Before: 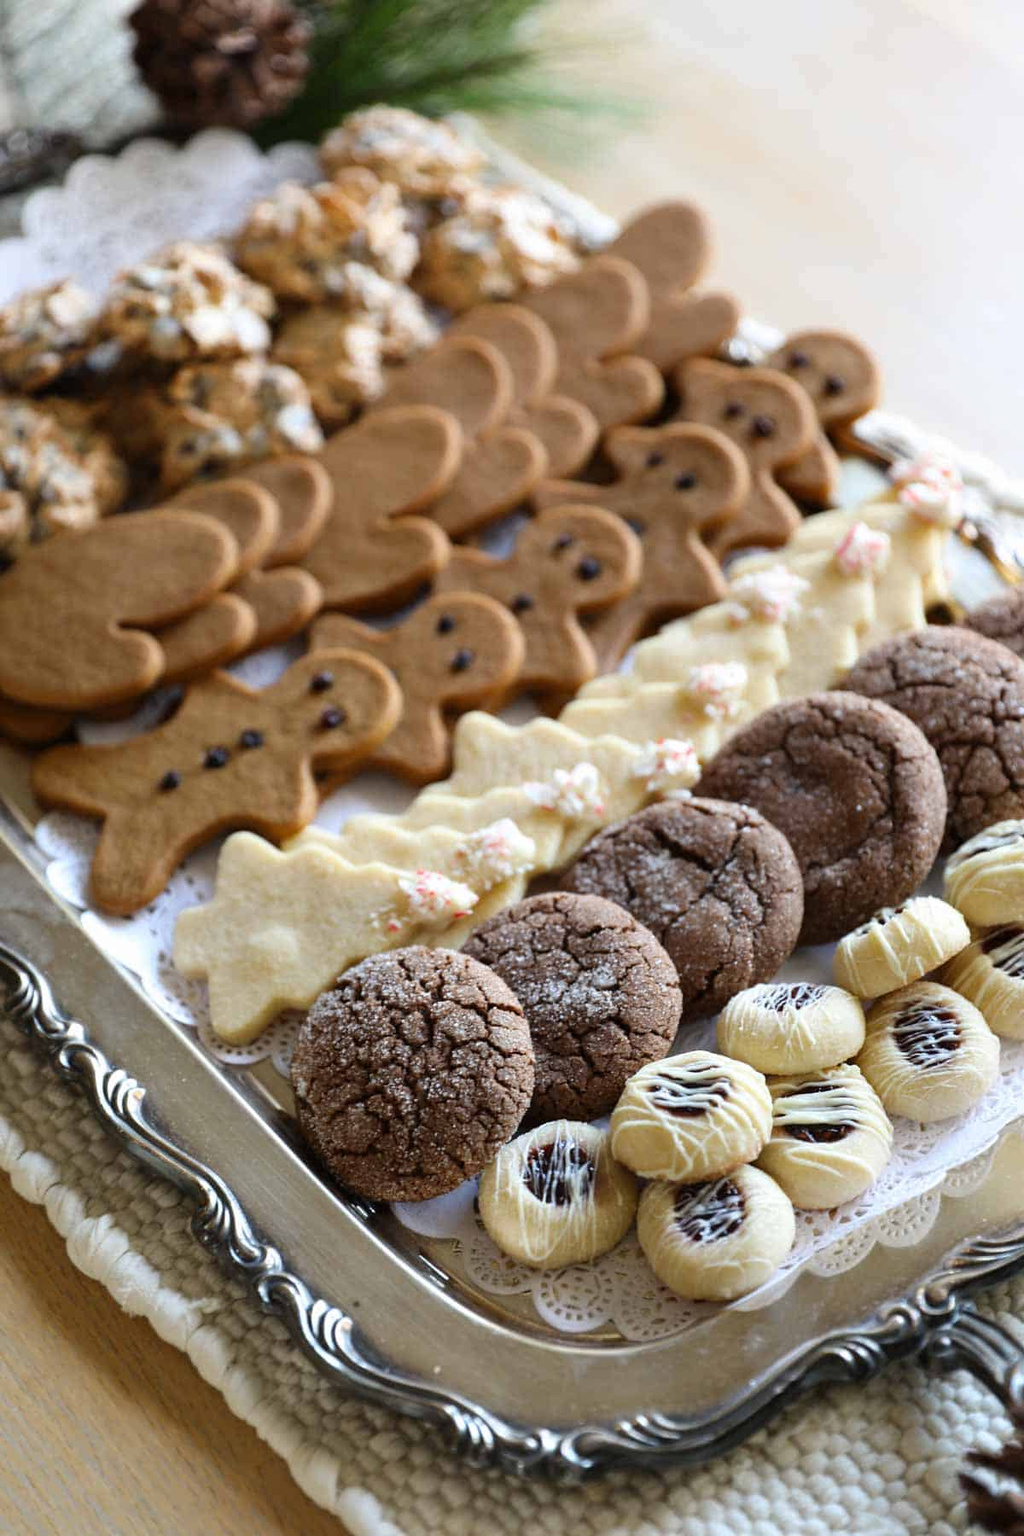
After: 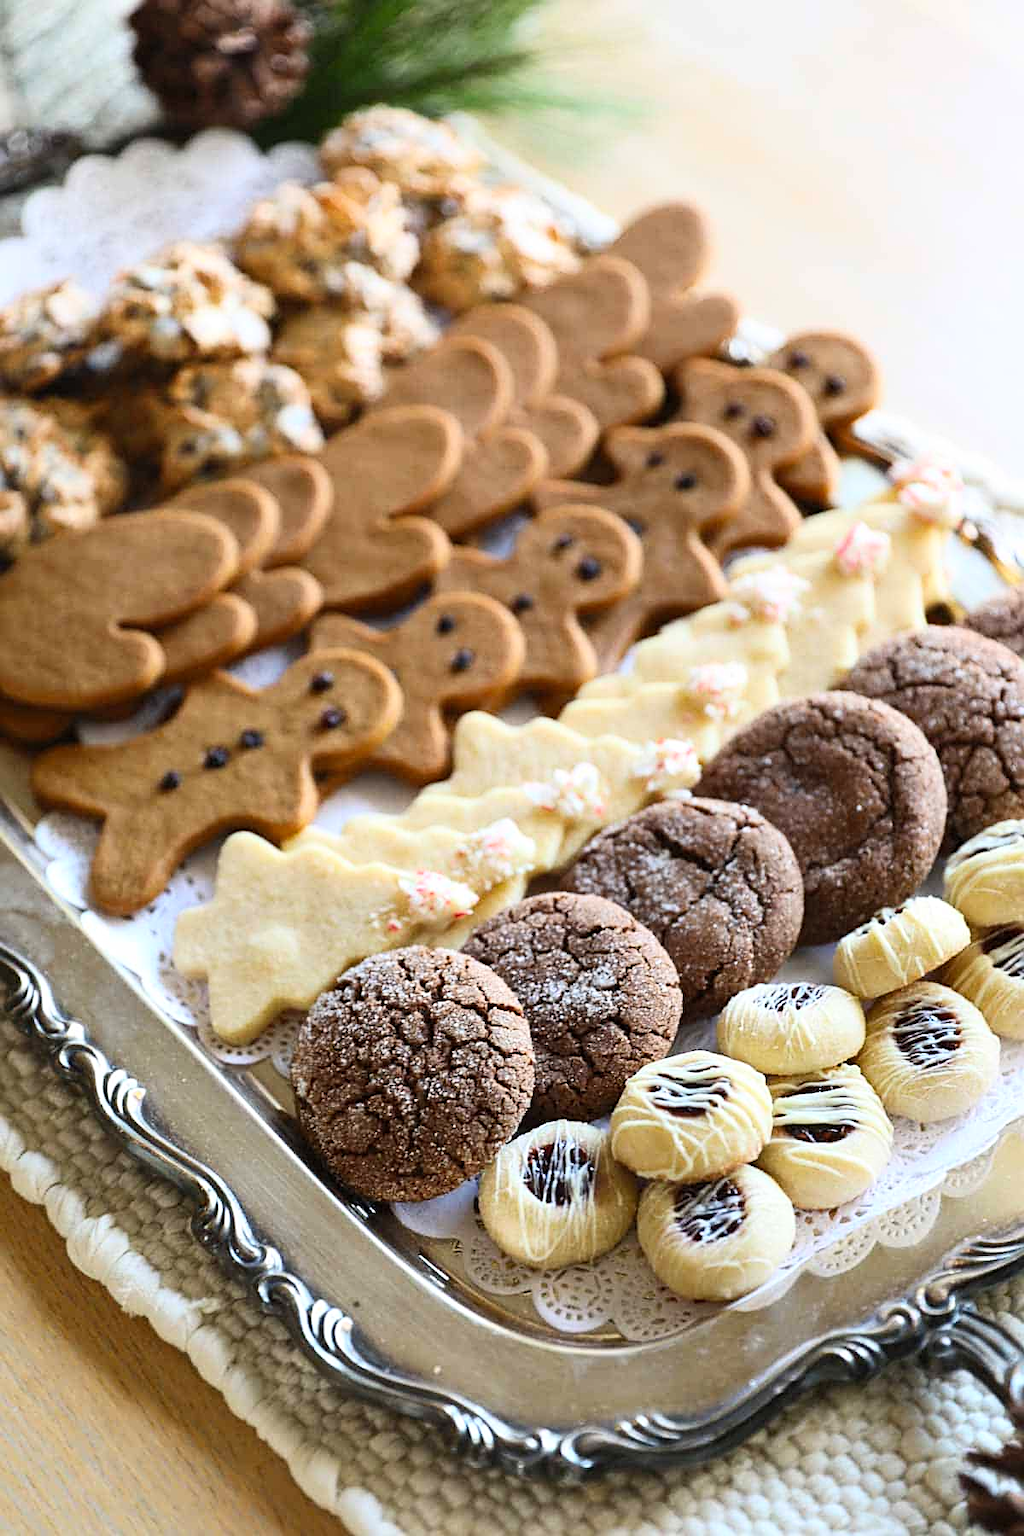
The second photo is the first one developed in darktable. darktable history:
sharpen: on, module defaults
tone equalizer: on, module defaults
contrast brightness saturation: contrast 0.205, brightness 0.157, saturation 0.217
